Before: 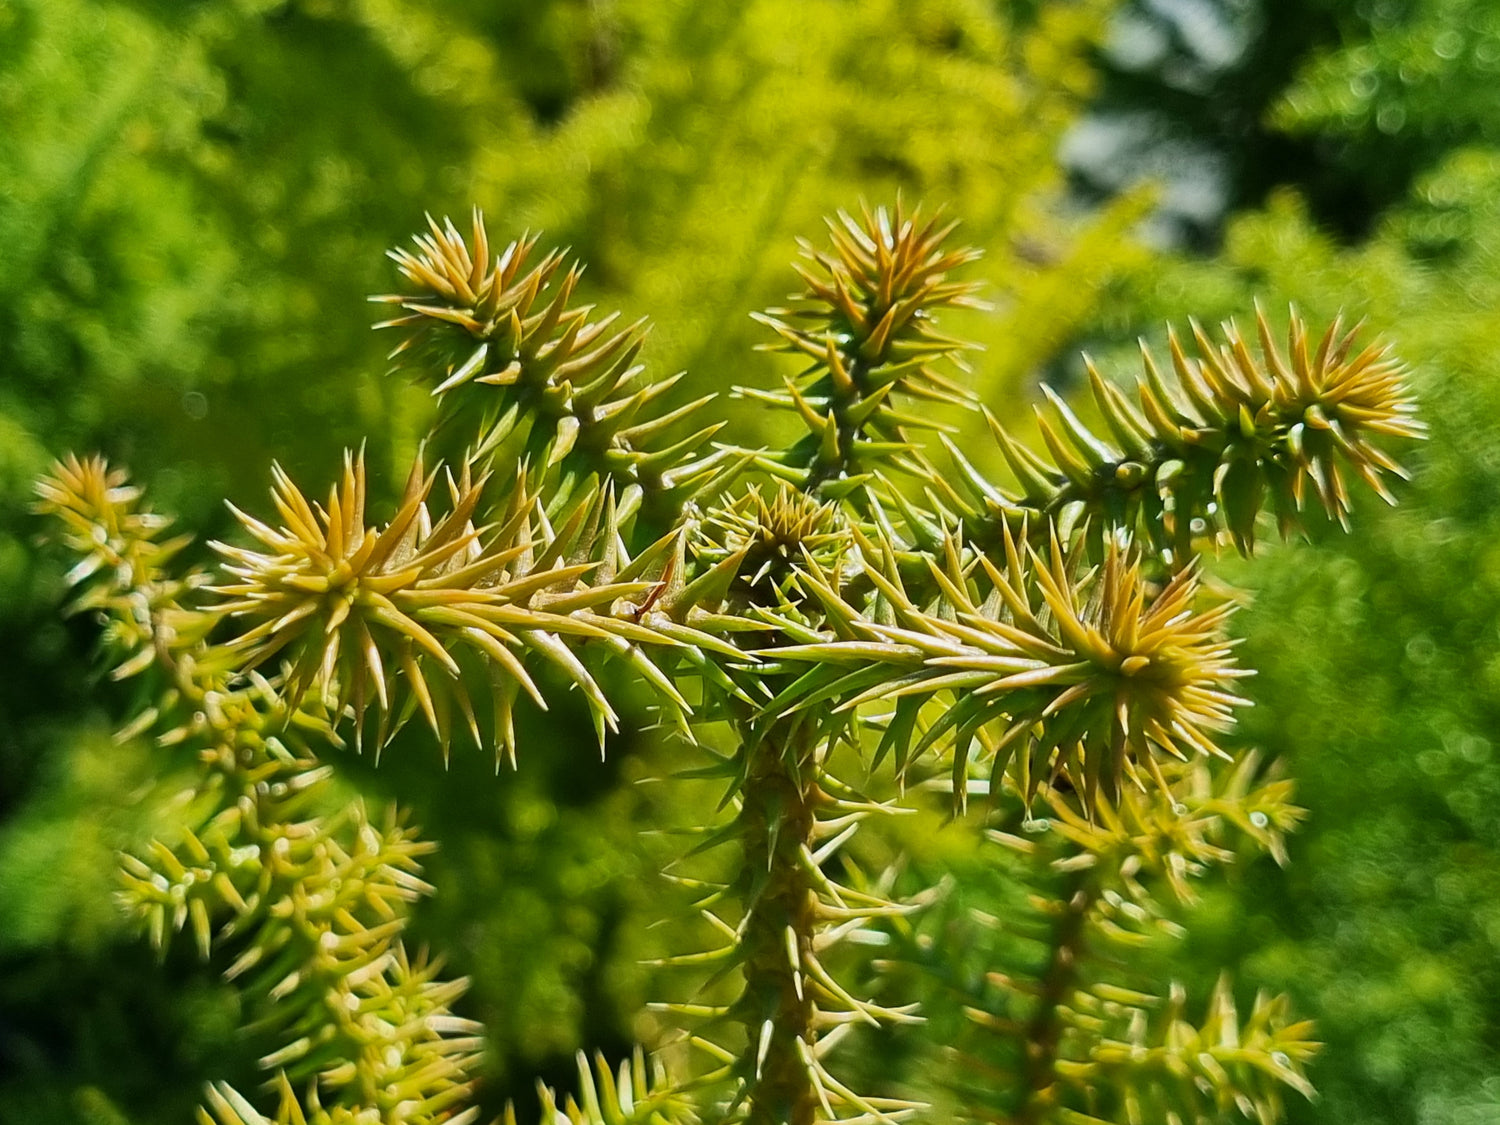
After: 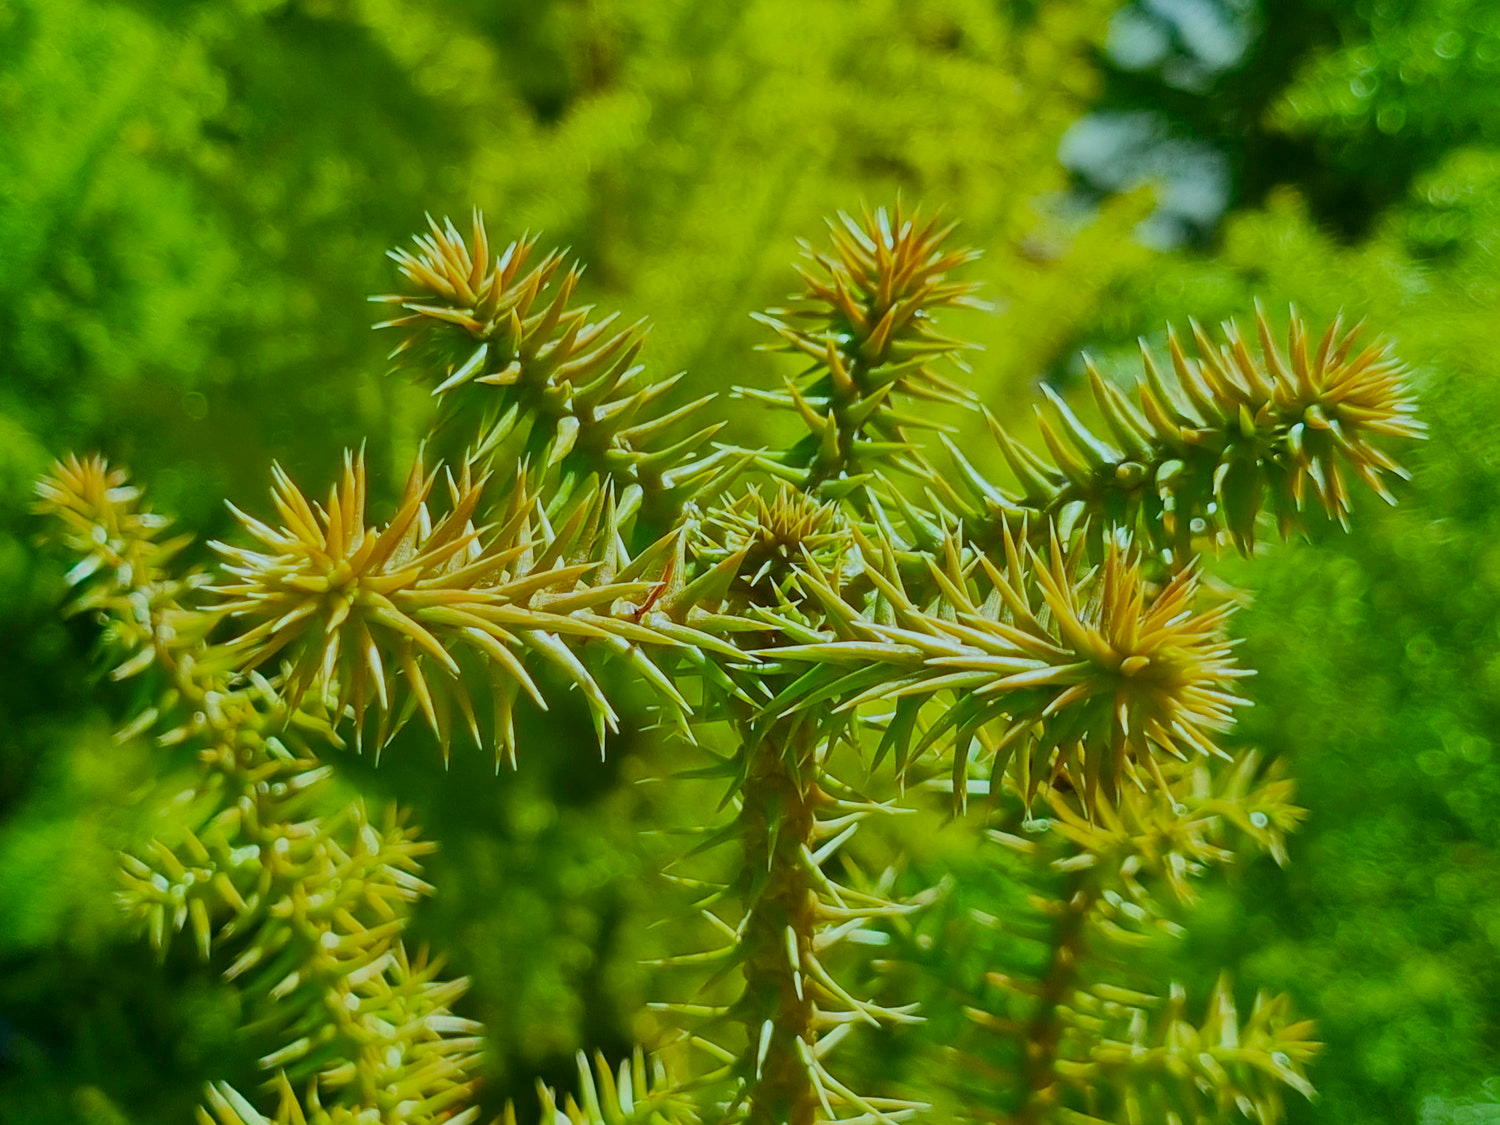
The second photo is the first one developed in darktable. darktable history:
color balance rgb: highlights gain › luminance 15.463%, highlights gain › chroma 3.925%, highlights gain › hue 209.23°, perceptual saturation grading › global saturation 34.958%, perceptual saturation grading › highlights -29.844%, perceptual saturation grading › shadows 35.863%, contrast -29.388%
